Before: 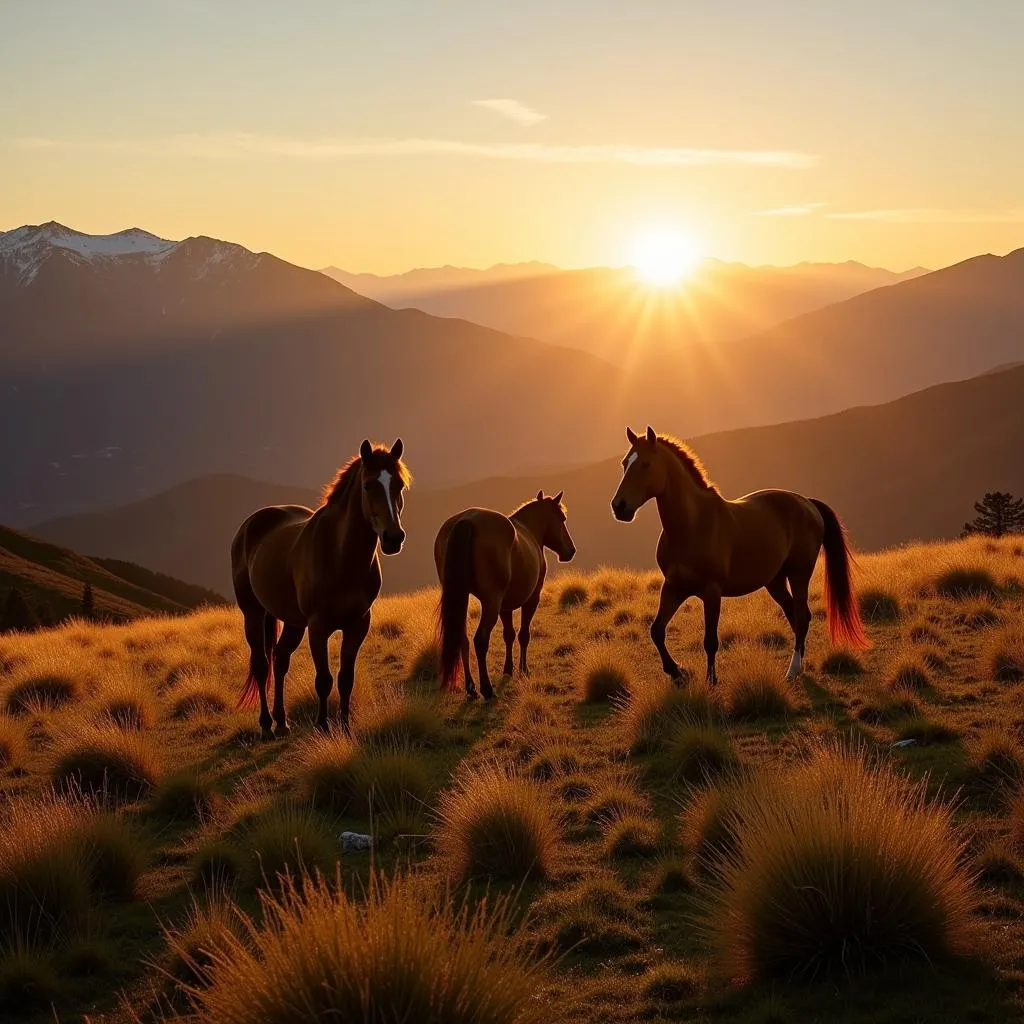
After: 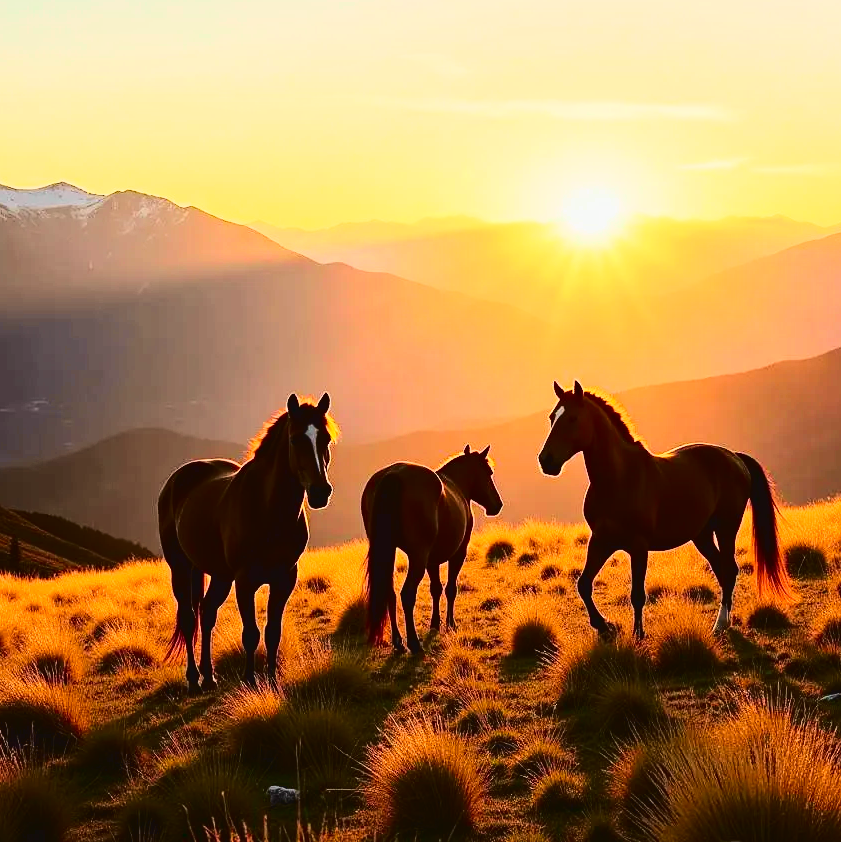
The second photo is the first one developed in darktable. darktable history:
base curve: curves: ch0 [(0, 0) (0.028, 0.03) (0.121, 0.232) (0.46, 0.748) (0.859, 0.968) (1, 1)]
tone curve: curves: ch0 [(0, 0.036) (0.037, 0.042) (0.167, 0.143) (0.433, 0.502) (0.531, 0.637) (0.696, 0.825) (0.856, 0.92) (1, 0.98)]; ch1 [(0, 0) (0.424, 0.383) (0.482, 0.459) (0.501, 0.5) (0.522, 0.526) (0.559, 0.563) (0.604, 0.646) (0.715, 0.729) (1, 1)]; ch2 [(0, 0) (0.369, 0.388) (0.45, 0.48) (0.499, 0.502) (0.504, 0.504) (0.512, 0.526) (0.581, 0.595) (0.708, 0.786) (1, 1)], color space Lab, independent channels, preserve colors none
crop and rotate: left 7.196%, top 4.574%, right 10.605%, bottom 13.178%
